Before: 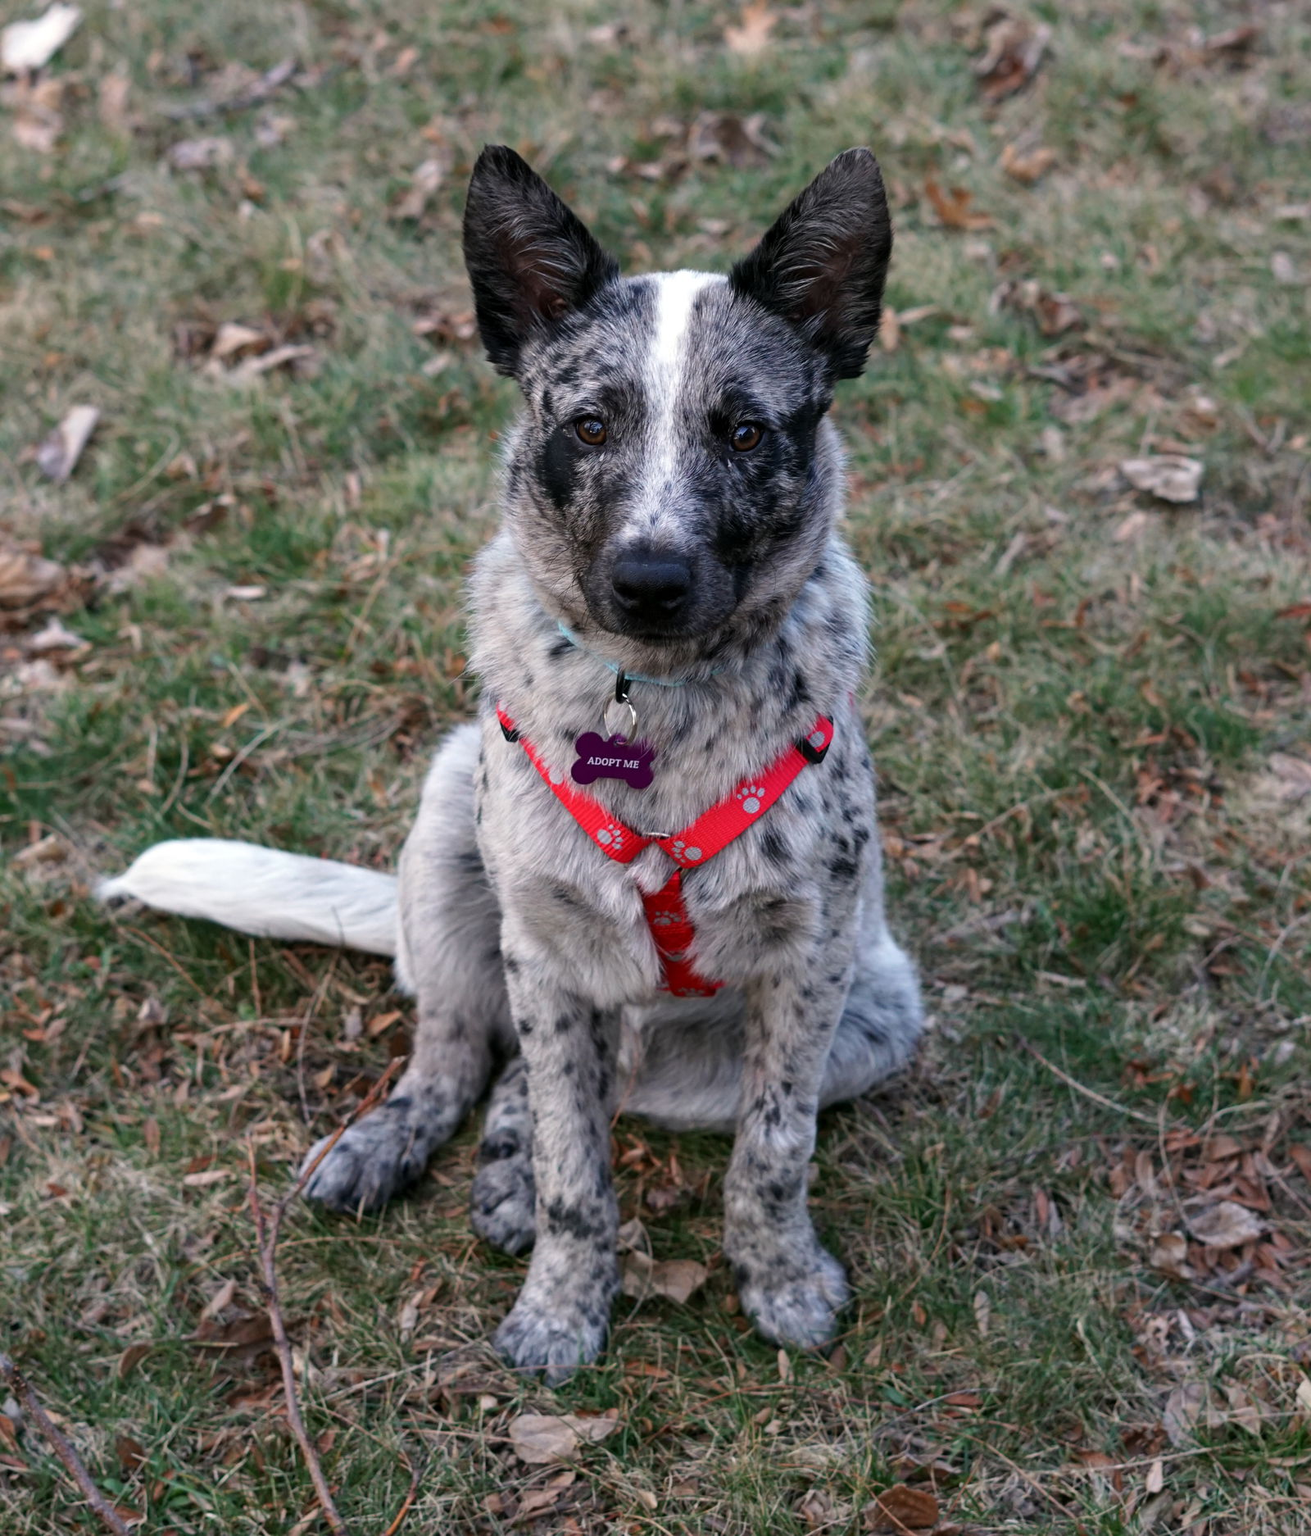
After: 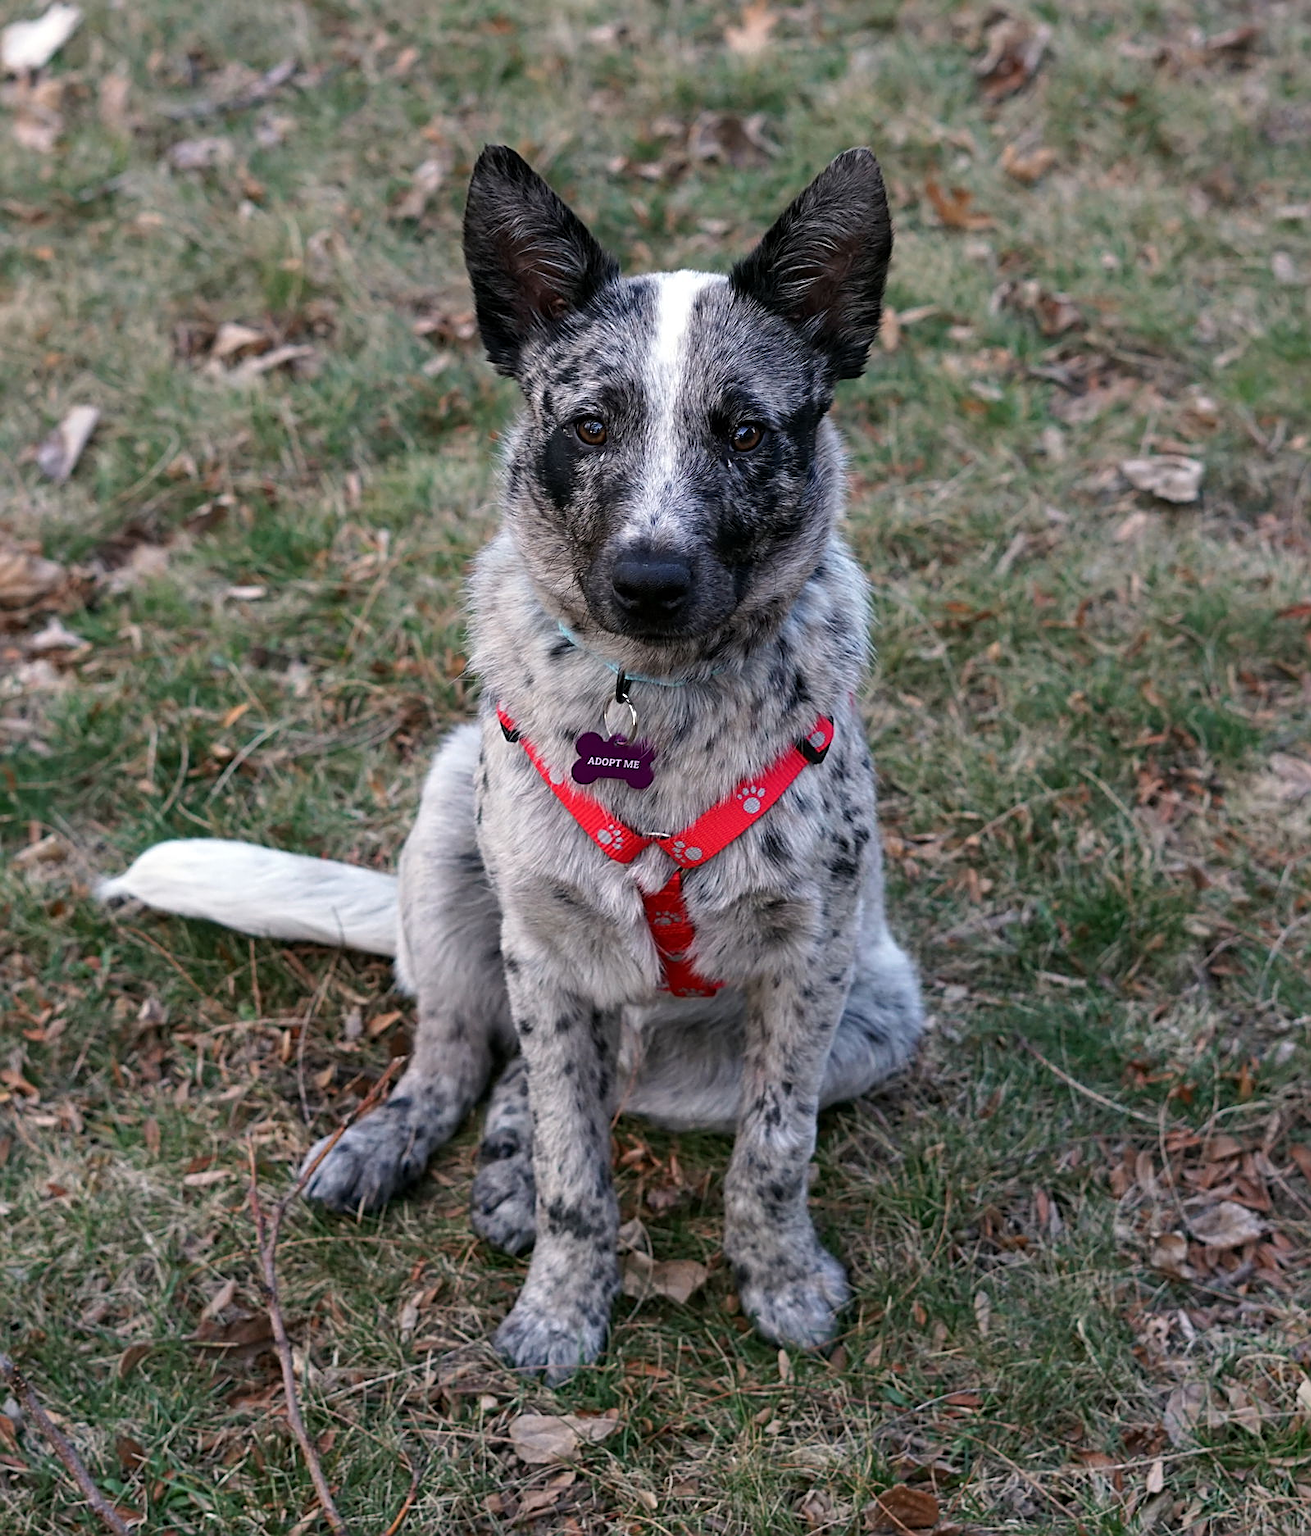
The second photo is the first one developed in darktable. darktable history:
exposure: compensate highlight preservation false
sharpen: amount 0.6
